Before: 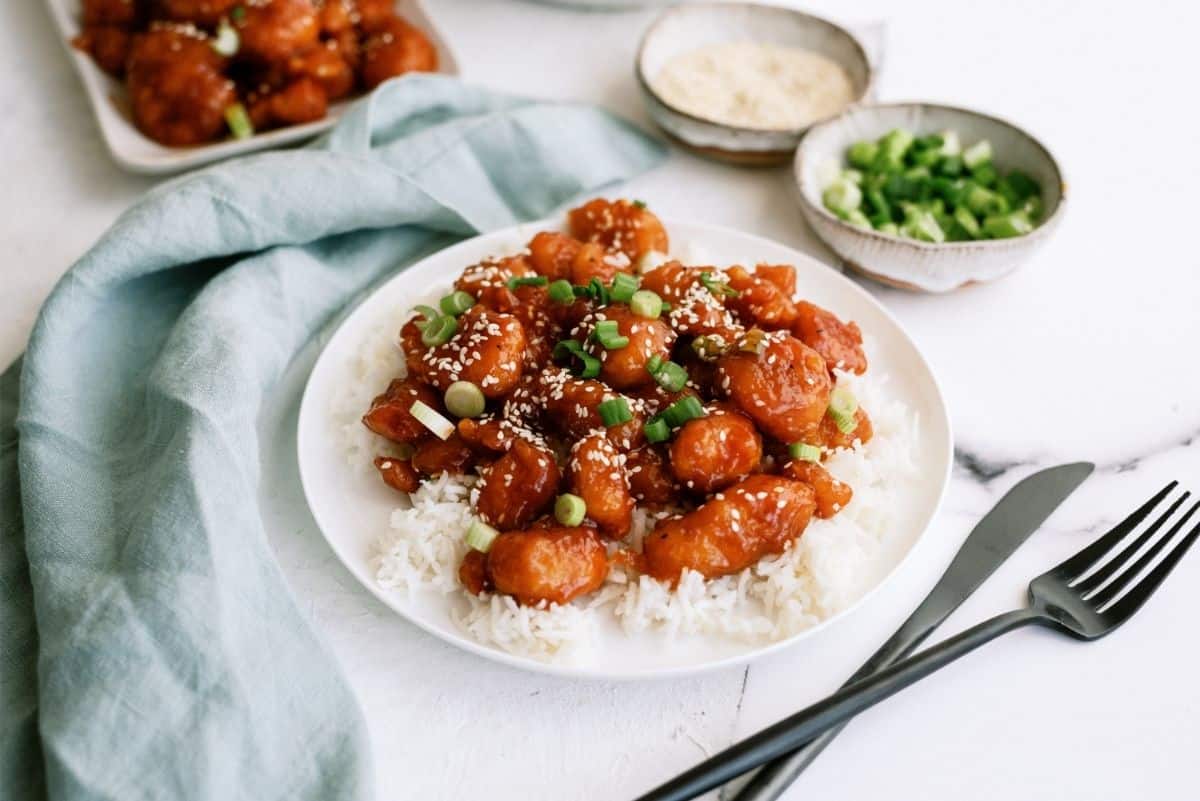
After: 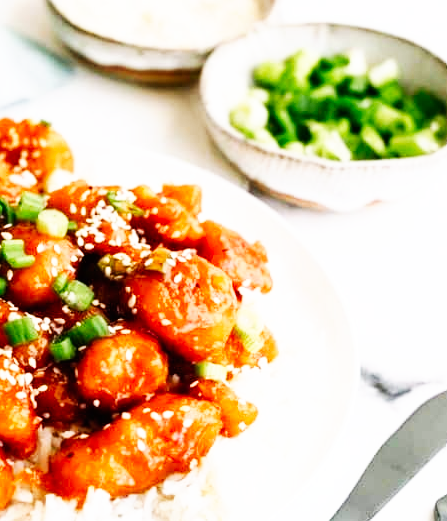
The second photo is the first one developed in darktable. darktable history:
crop and rotate: left 49.582%, top 10.149%, right 13.142%, bottom 24.742%
base curve: curves: ch0 [(0, 0) (0.007, 0.004) (0.027, 0.03) (0.046, 0.07) (0.207, 0.54) (0.442, 0.872) (0.673, 0.972) (1, 1)], preserve colors none
